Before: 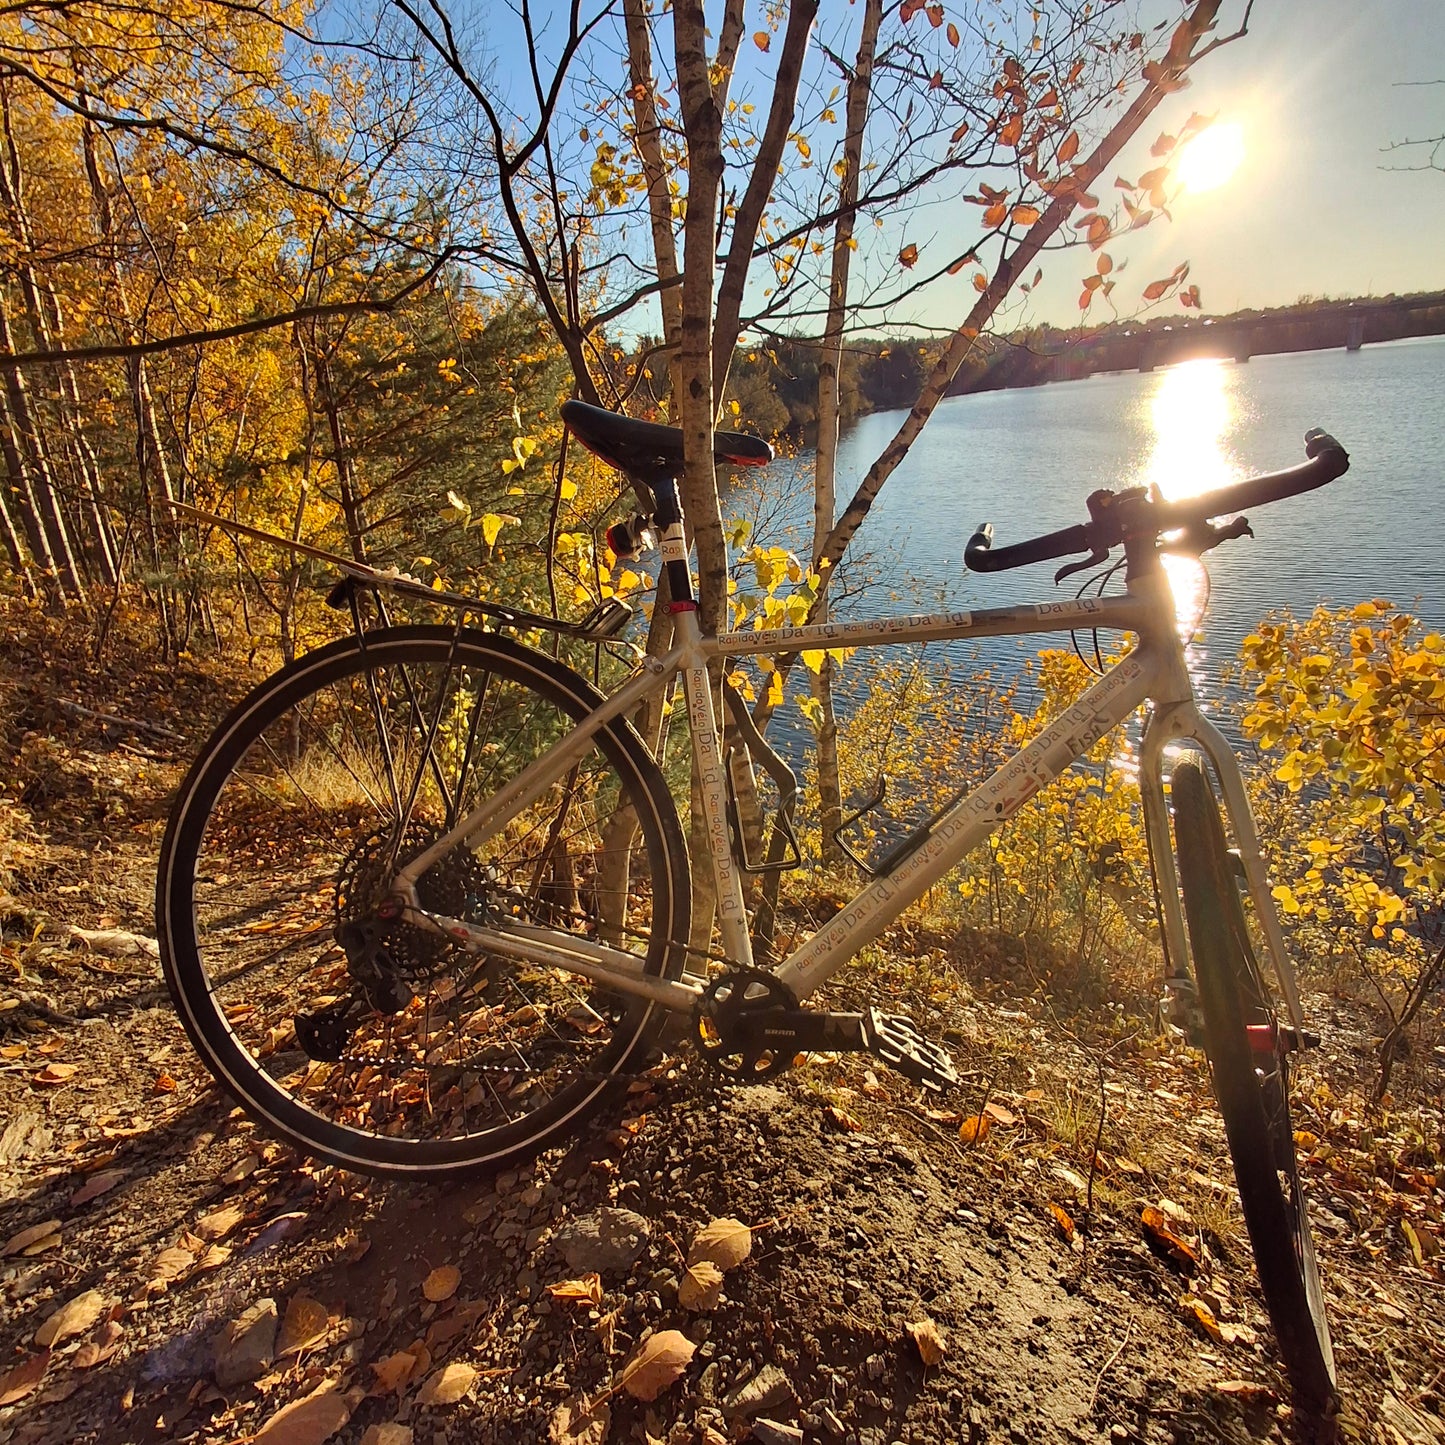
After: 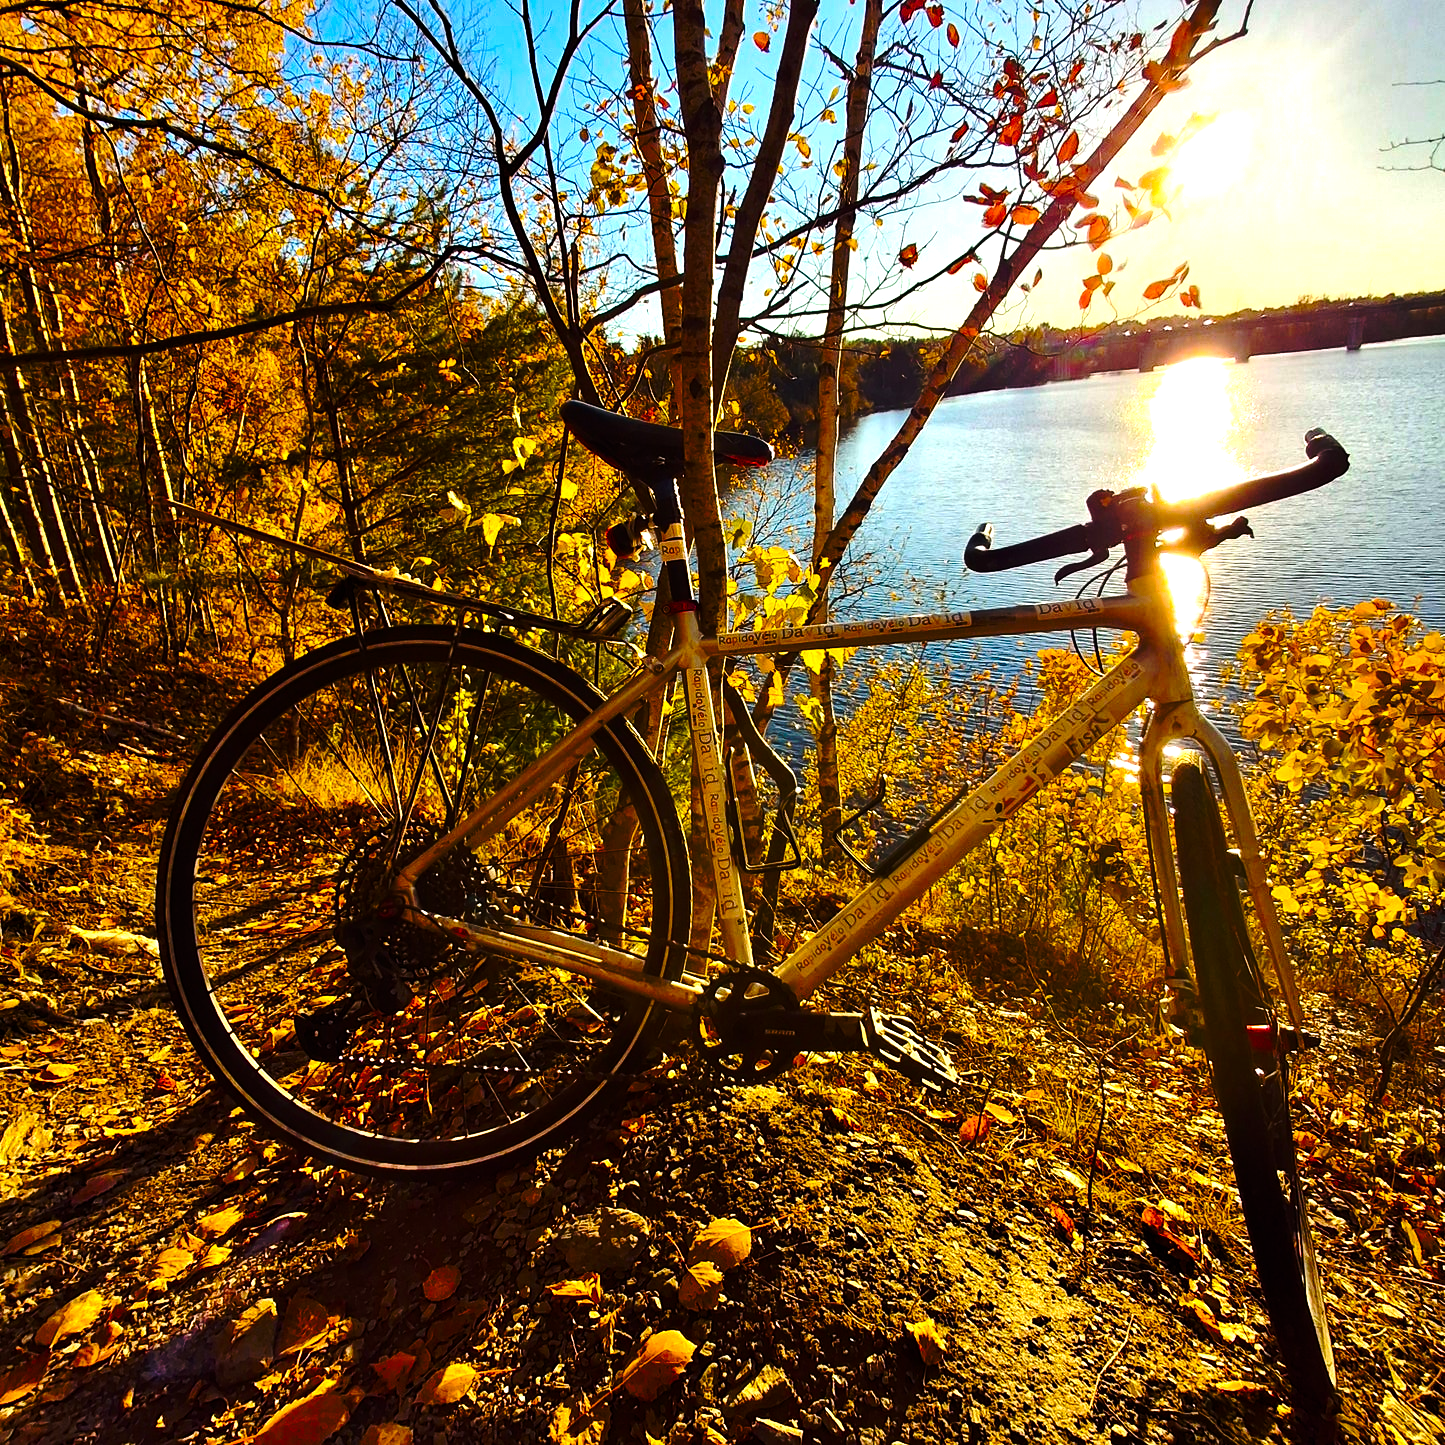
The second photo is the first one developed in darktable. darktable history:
tone equalizer: -8 EV -0.417 EV, -7 EV -0.389 EV, -6 EV -0.333 EV, -5 EV -0.222 EV, -3 EV 0.222 EV, -2 EV 0.333 EV, -1 EV 0.389 EV, +0 EV 0.417 EV, edges refinement/feathering 500, mask exposure compensation -1.57 EV, preserve details no
base curve: curves: ch0 [(0, 0) (0.073, 0.04) (0.157, 0.139) (0.492, 0.492) (0.758, 0.758) (1, 1)], preserve colors none
vibrance: vibrance 67%
color balance rgb: linear chroma grading › global chroma 9%, perceptual saturation grading › global saturation 36%, perceptual saturation grading › shadows 35%, perceptual brilliance grading › global brilliance 15%, perceptual brilliance grading › shadows -35%, global vibrance 15%
